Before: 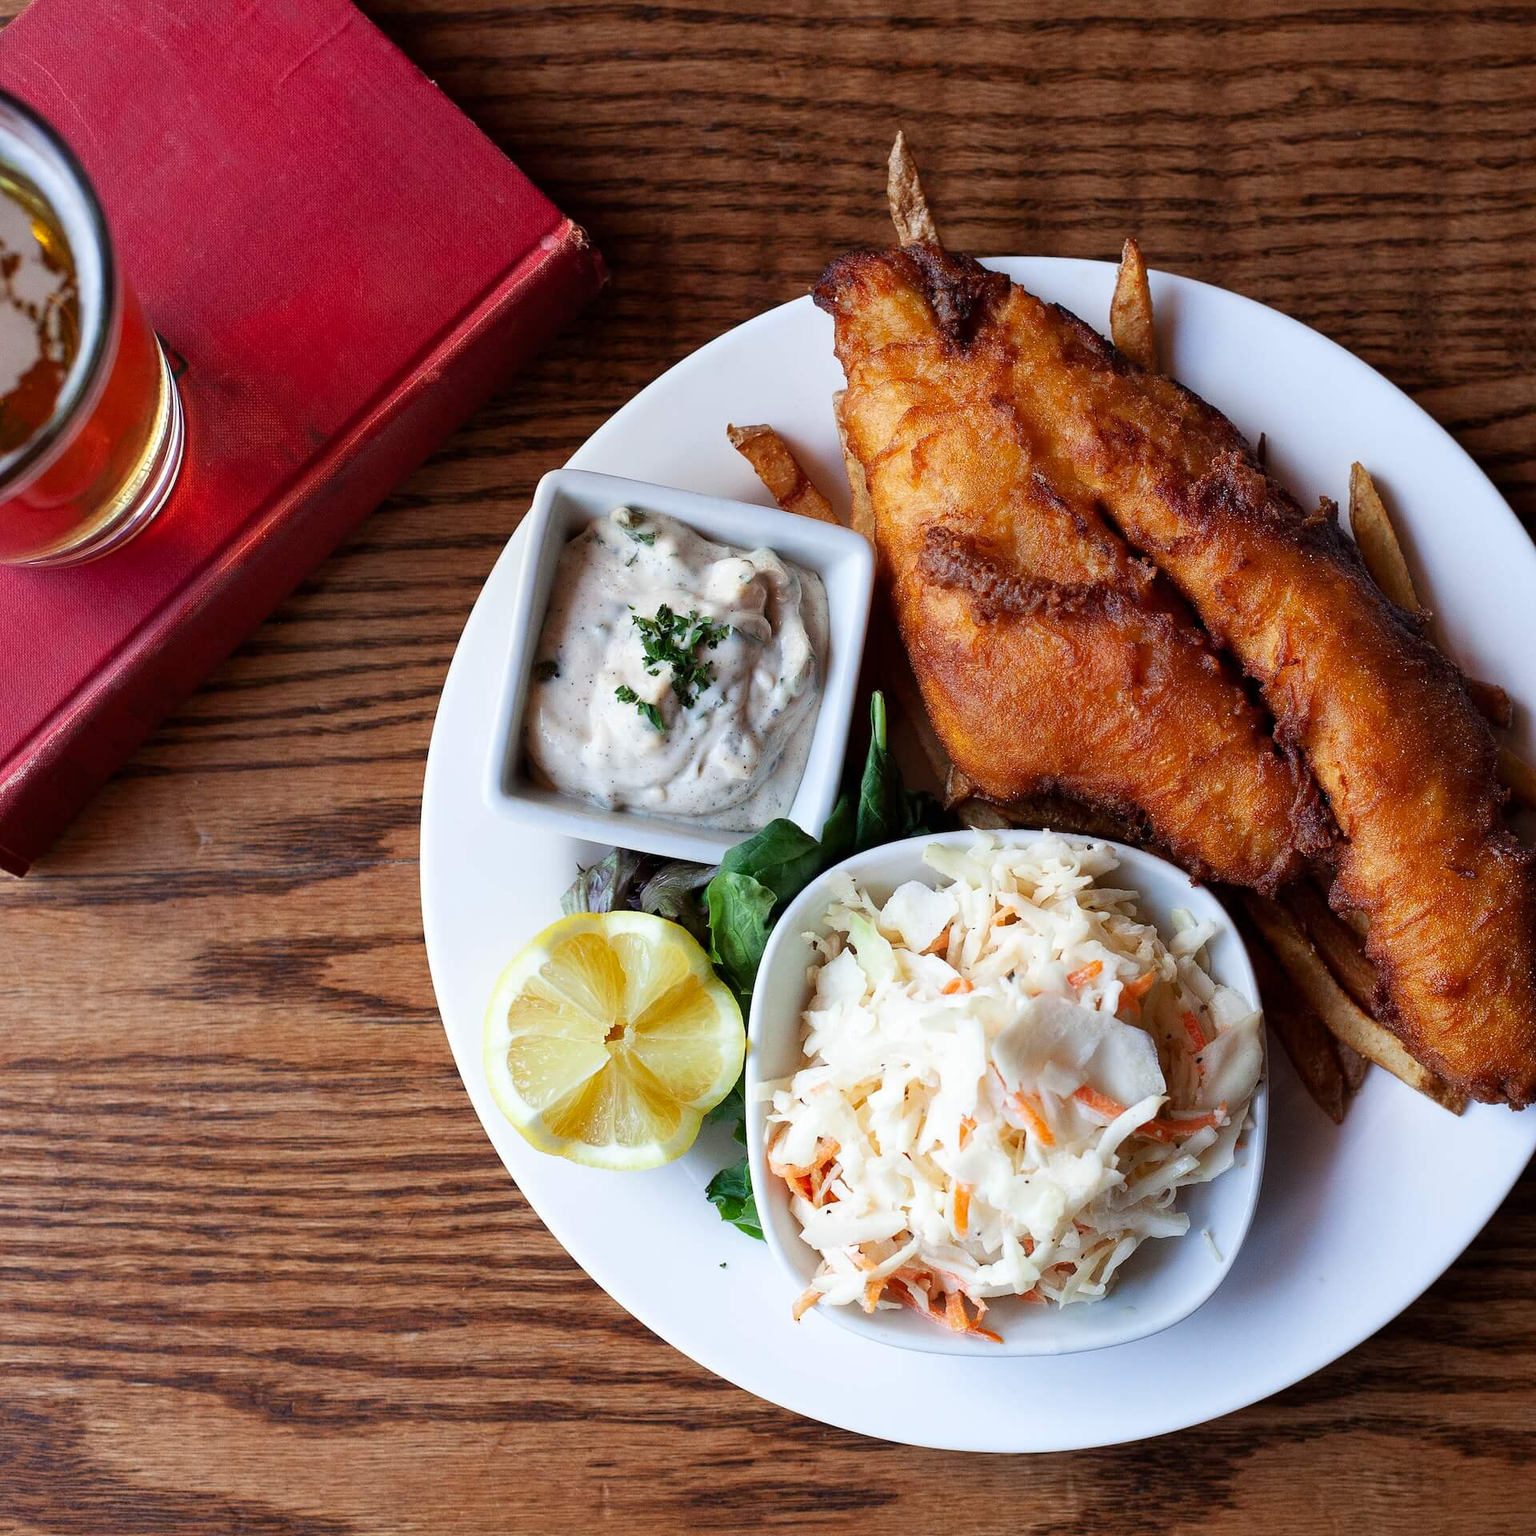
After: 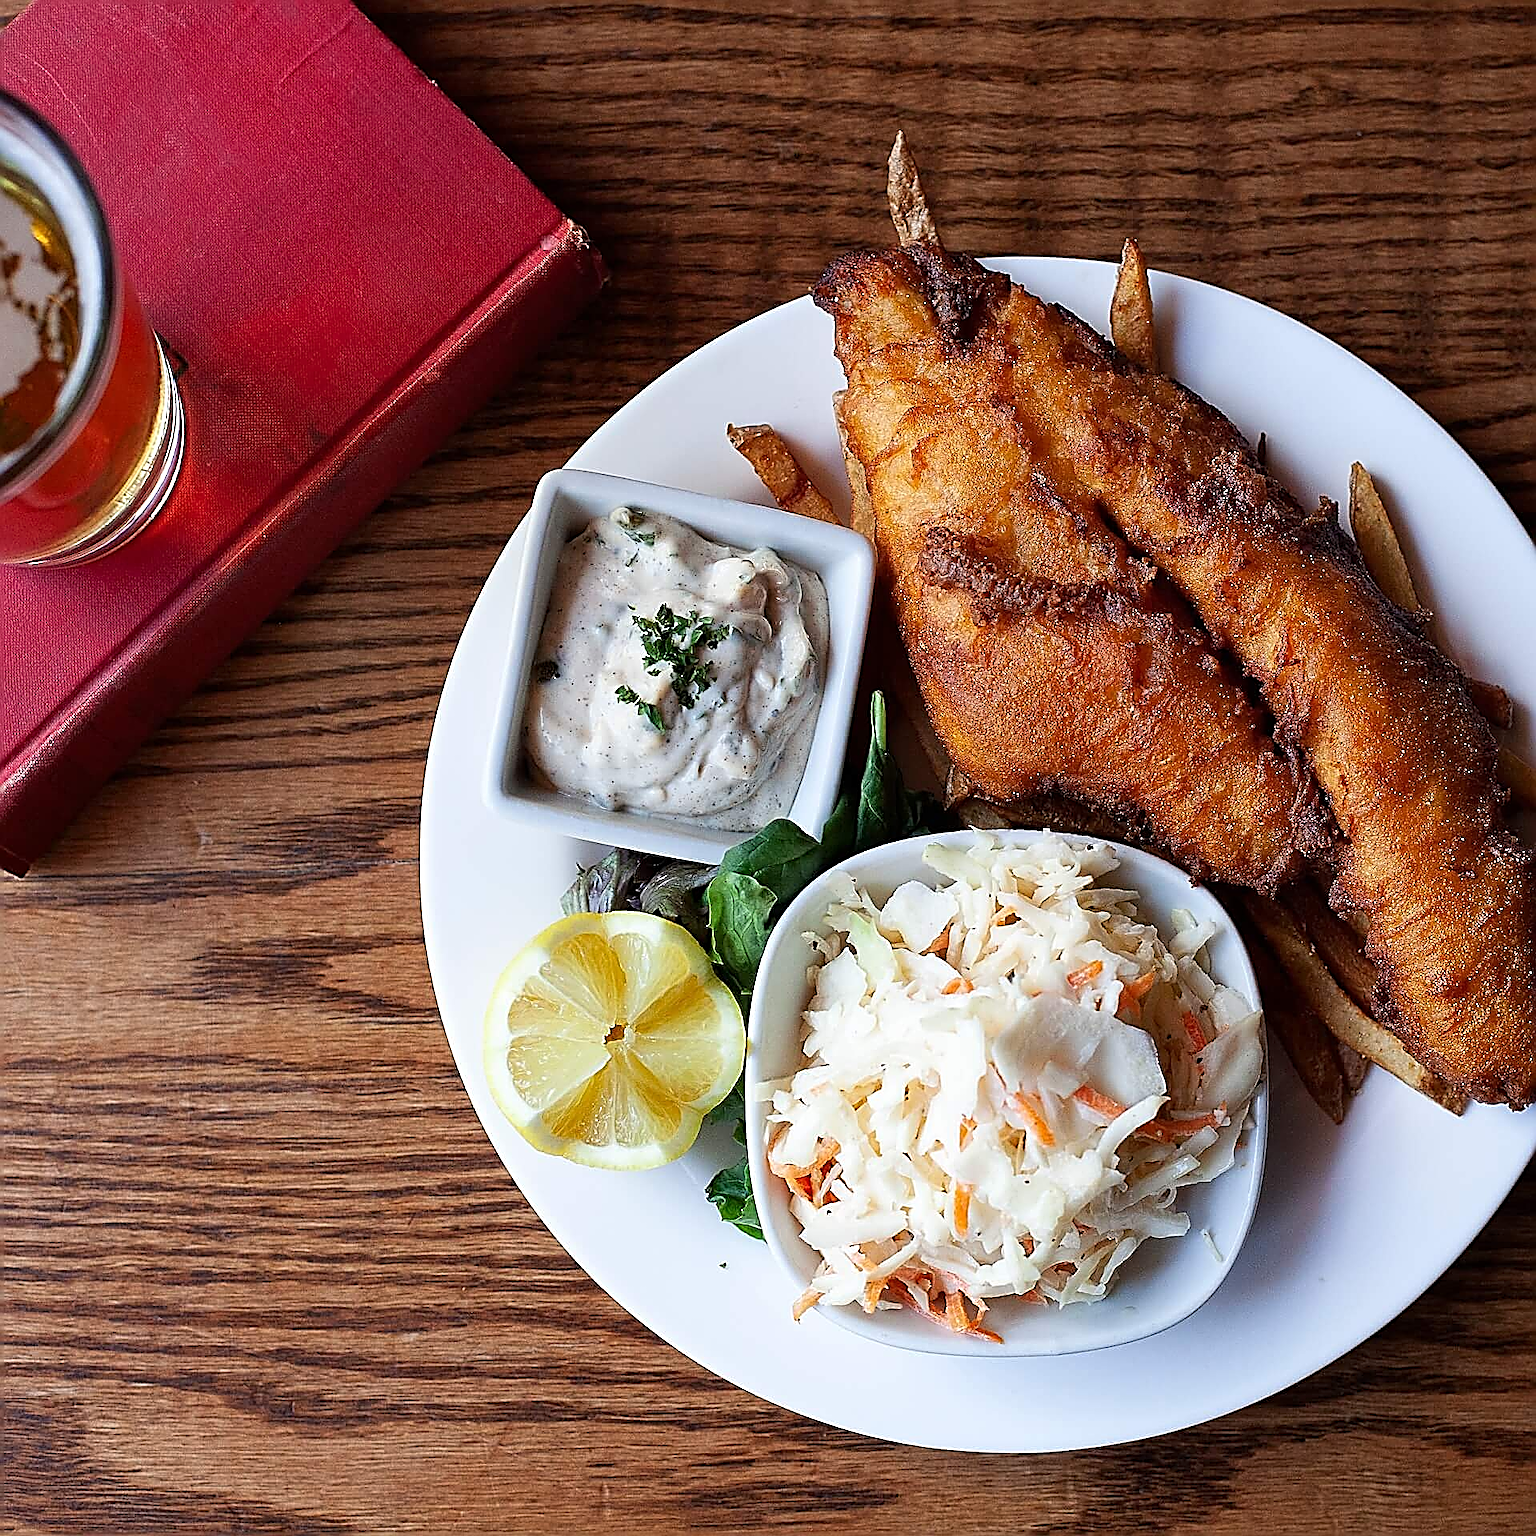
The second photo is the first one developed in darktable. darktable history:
sharpen: amount 1.992
